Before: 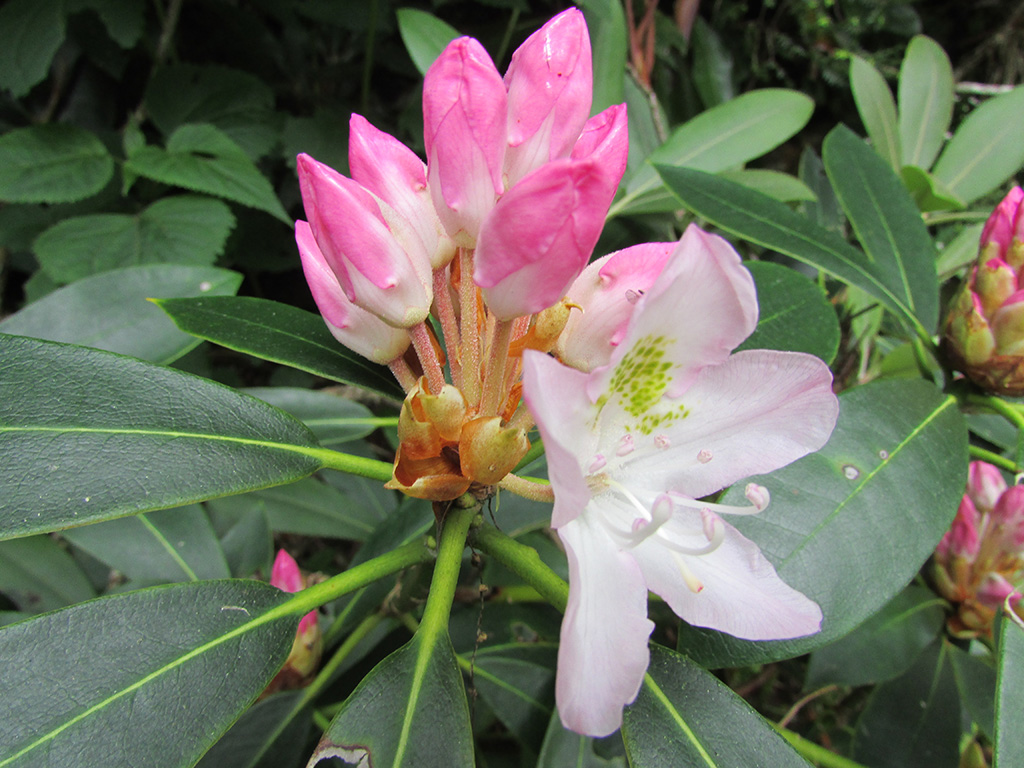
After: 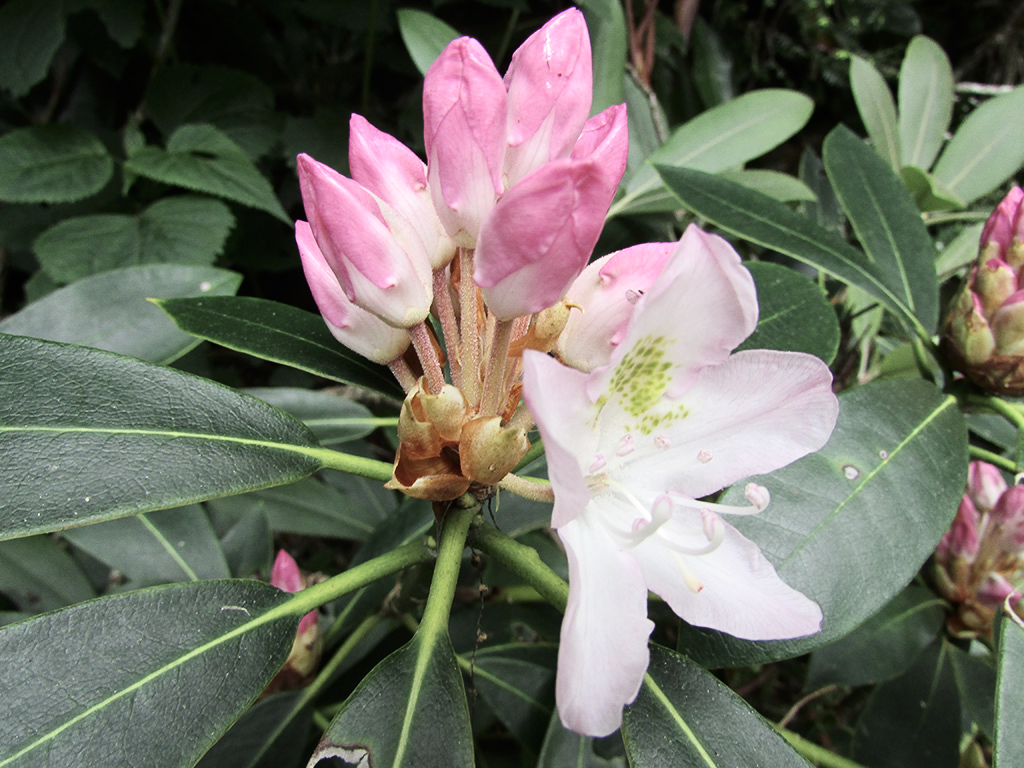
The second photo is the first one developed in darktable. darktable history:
contrast brightness saturation: contrast 0.246, saturation -0.318
